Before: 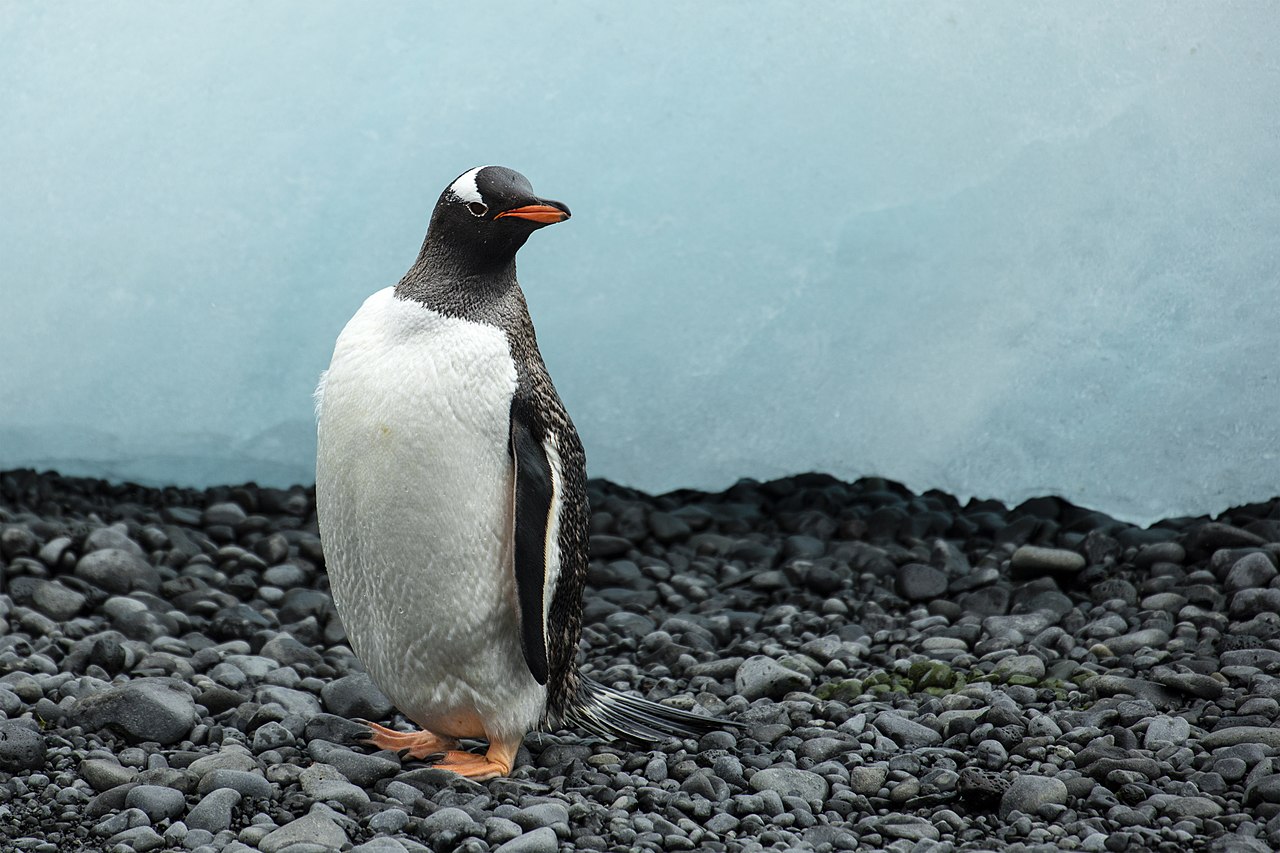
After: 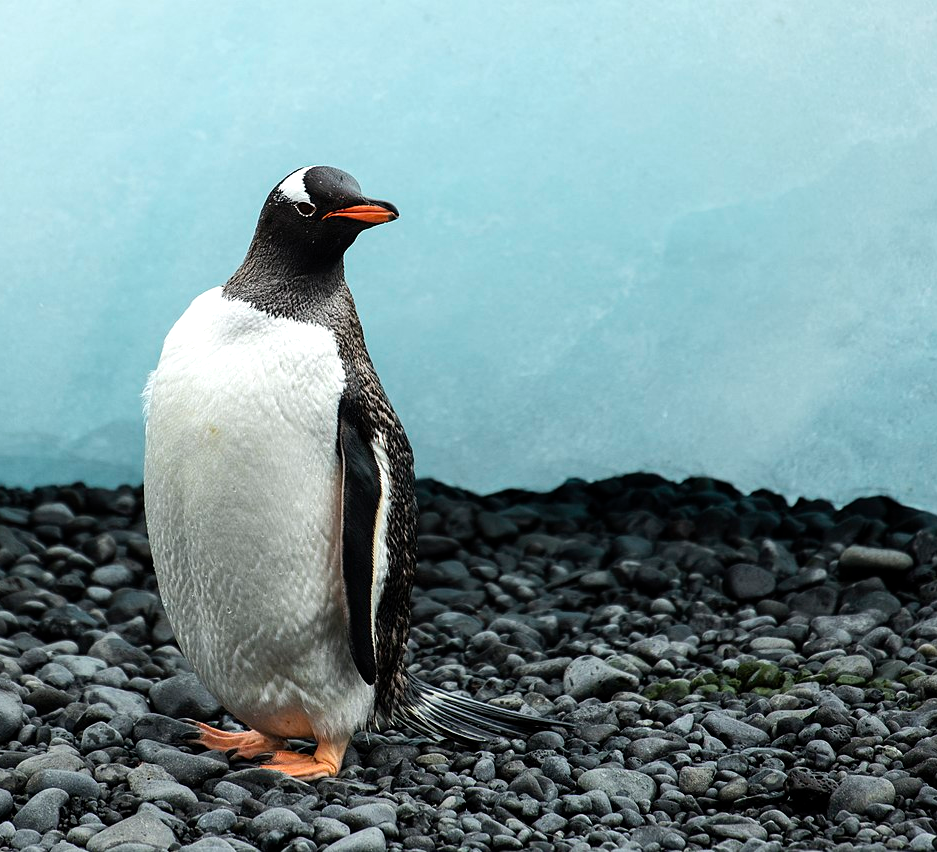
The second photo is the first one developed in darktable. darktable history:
crop: left 13.443%, right 13.31%
exposure: exposure -0.116 EV, compensate exposure bias true, compensate highlight preservation false
tone equalizer: -8 EV -0.417 EV, -7 EV -0.389 EV, -6 EV -0.333 EV, -5 EV -0.222 EV, -3 EV 0.222 EV, -2 EV 0.333 EV, -1 EV 0.389 EV, +0 EV 0.417 EV, edges refinement/feathering 500, mask exposure compensation -1.57 EV, preserve details no
